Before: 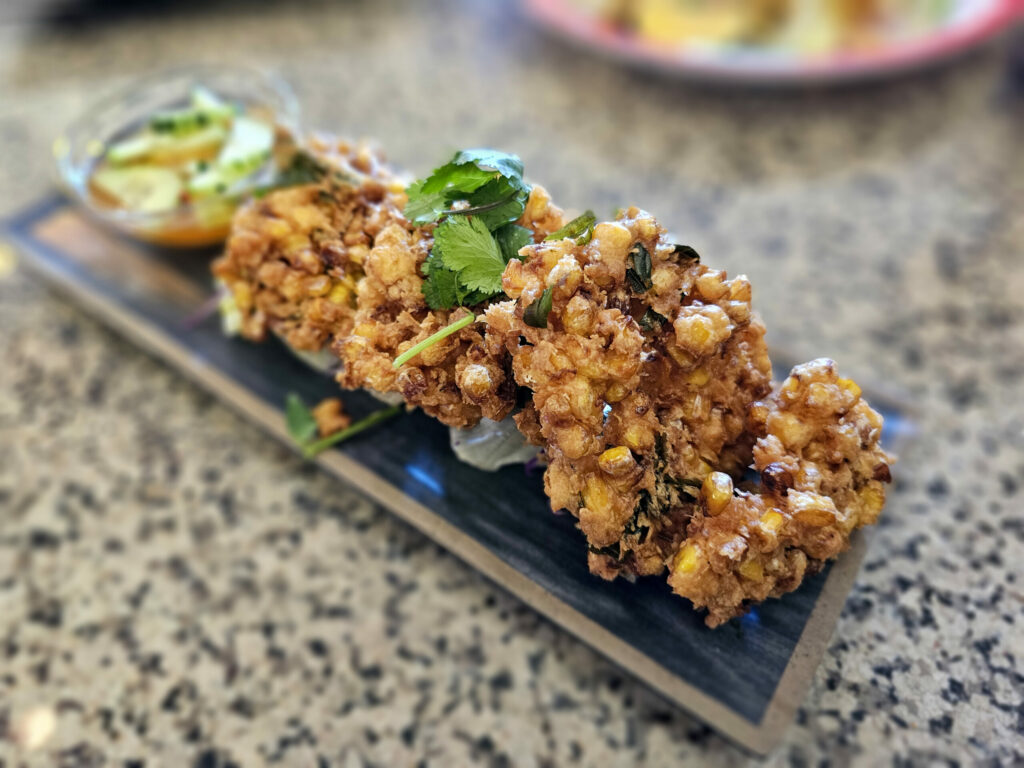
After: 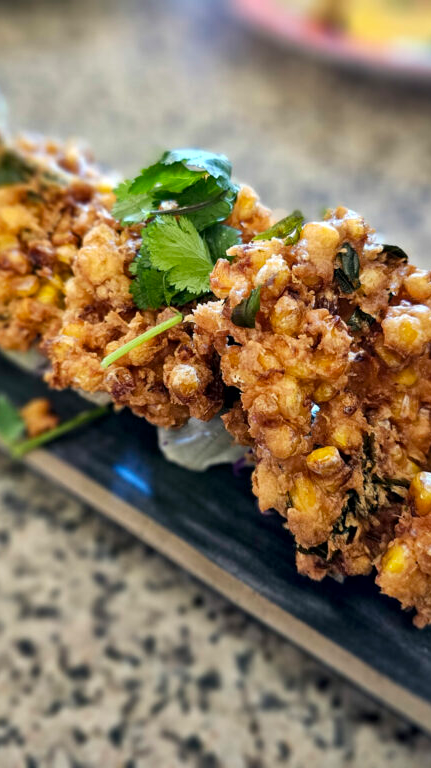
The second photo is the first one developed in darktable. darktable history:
local contrast: mode bilateral grid, contrast 20, coarseness 50, detail 132%, midtone range 0.2
crop: left 28.583%, right 29.231%
